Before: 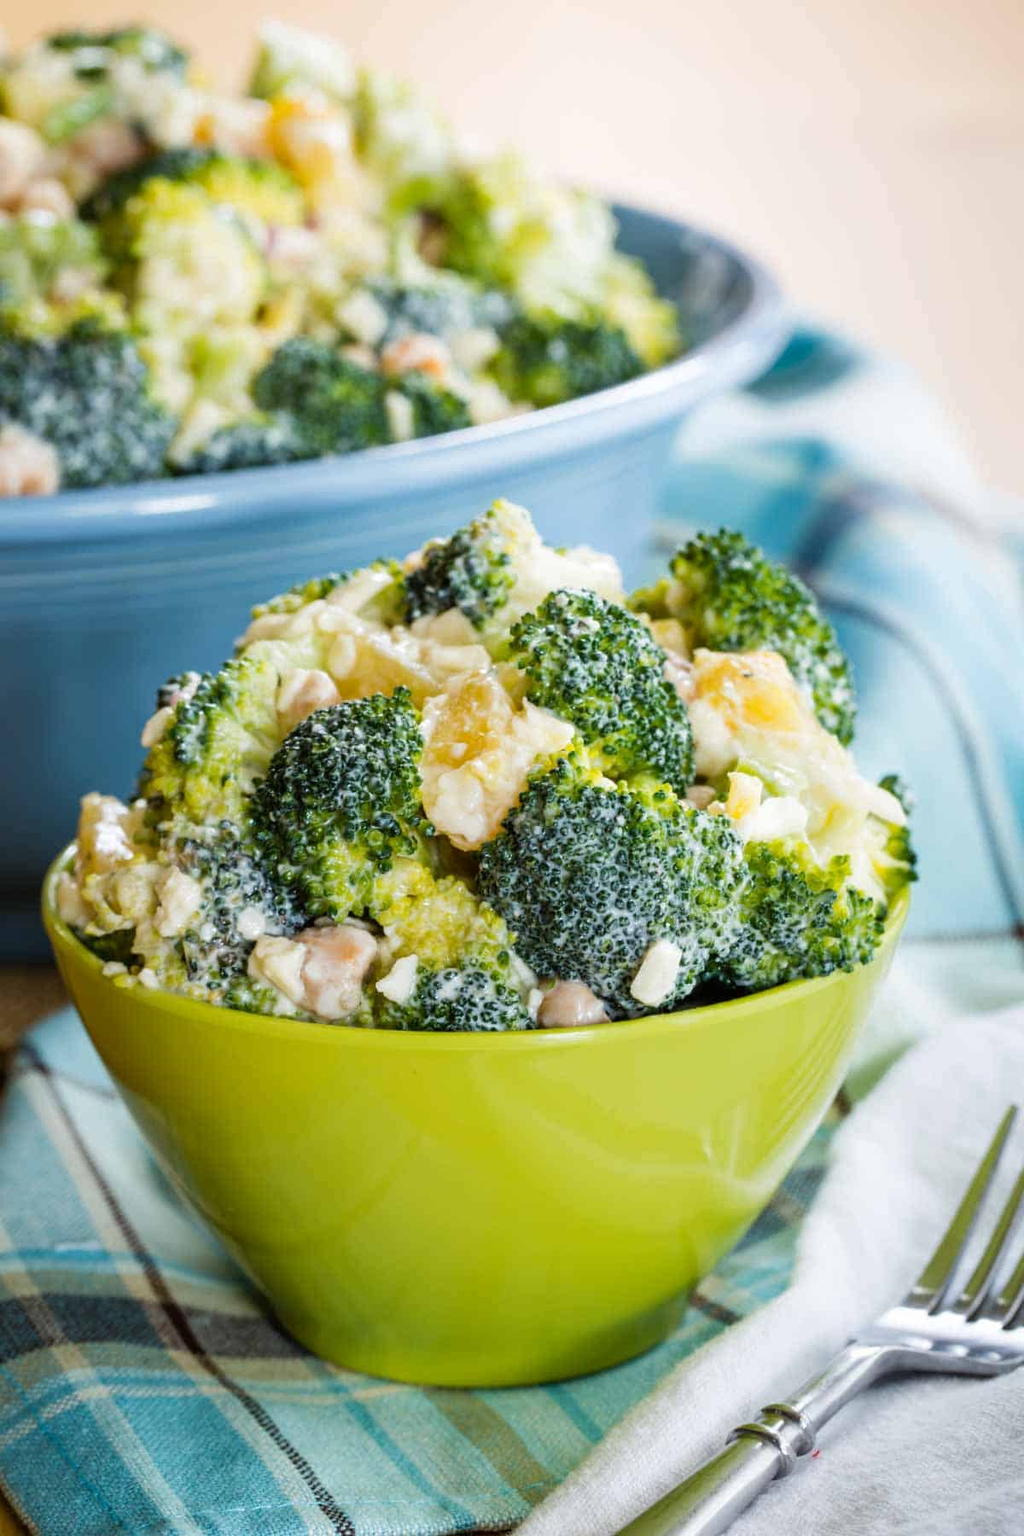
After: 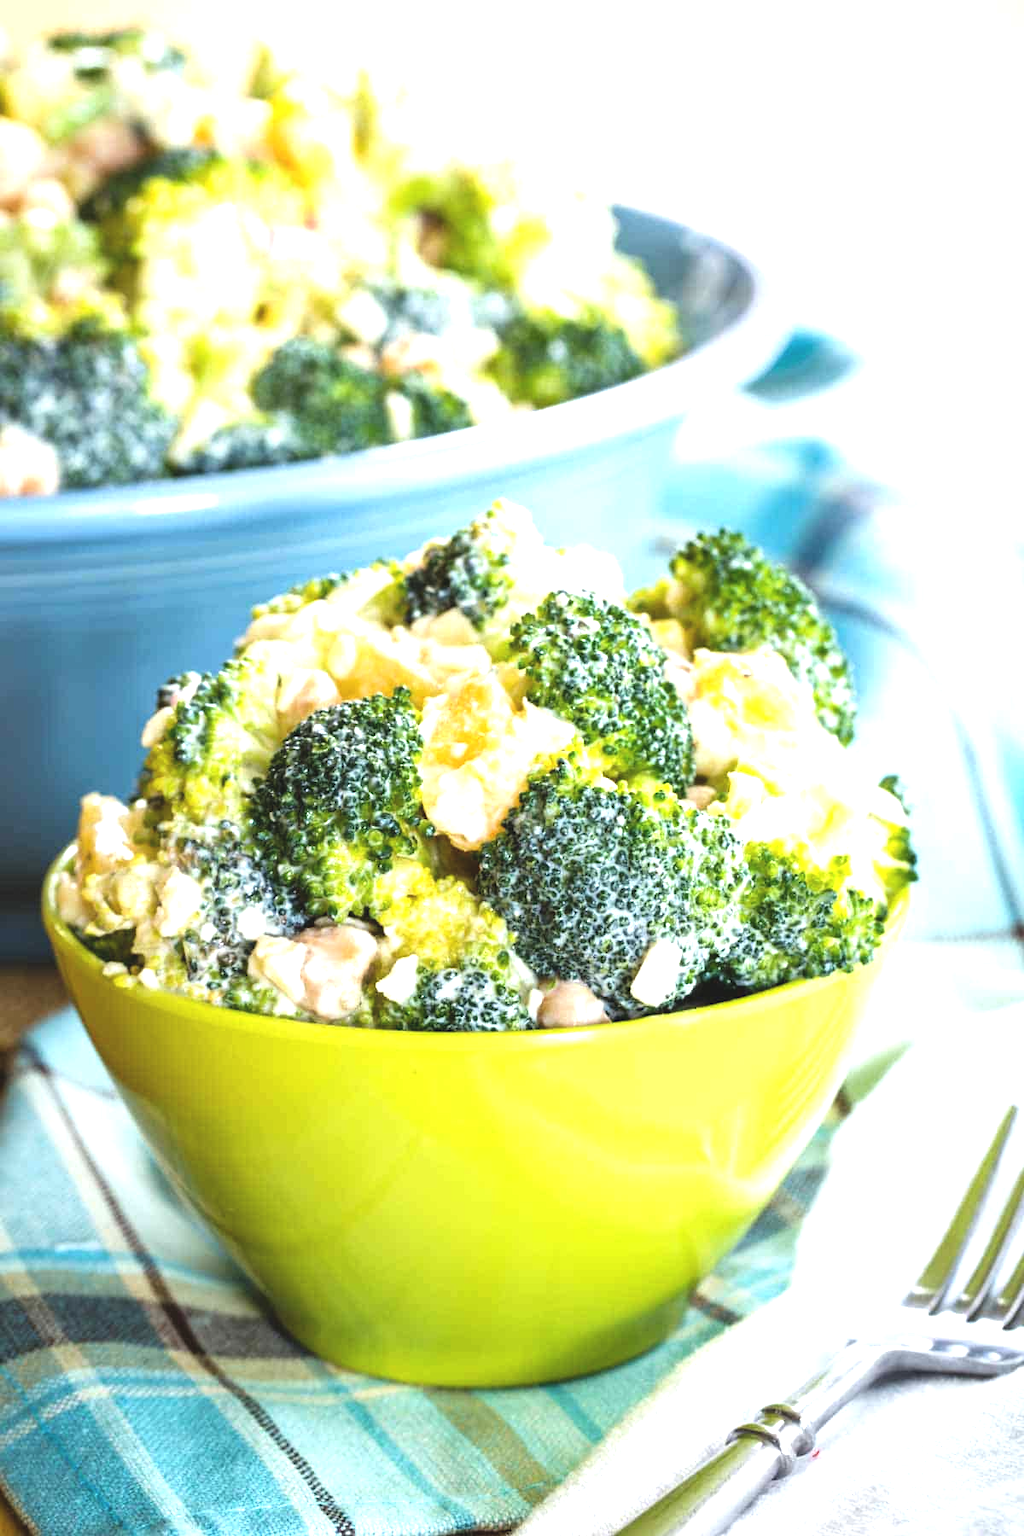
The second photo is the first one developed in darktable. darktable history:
exposure: black level correction -0.005, exposure 1.006 EV, compensate highlight preservation false
